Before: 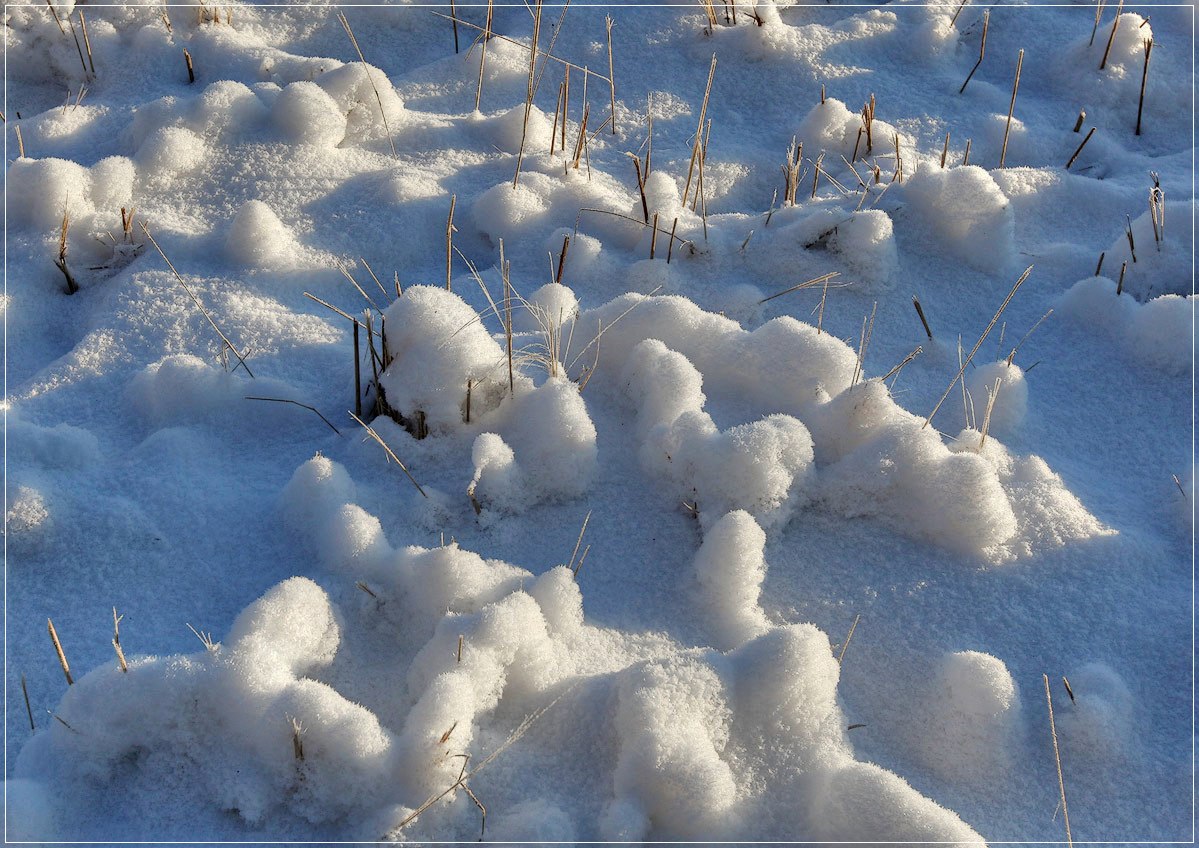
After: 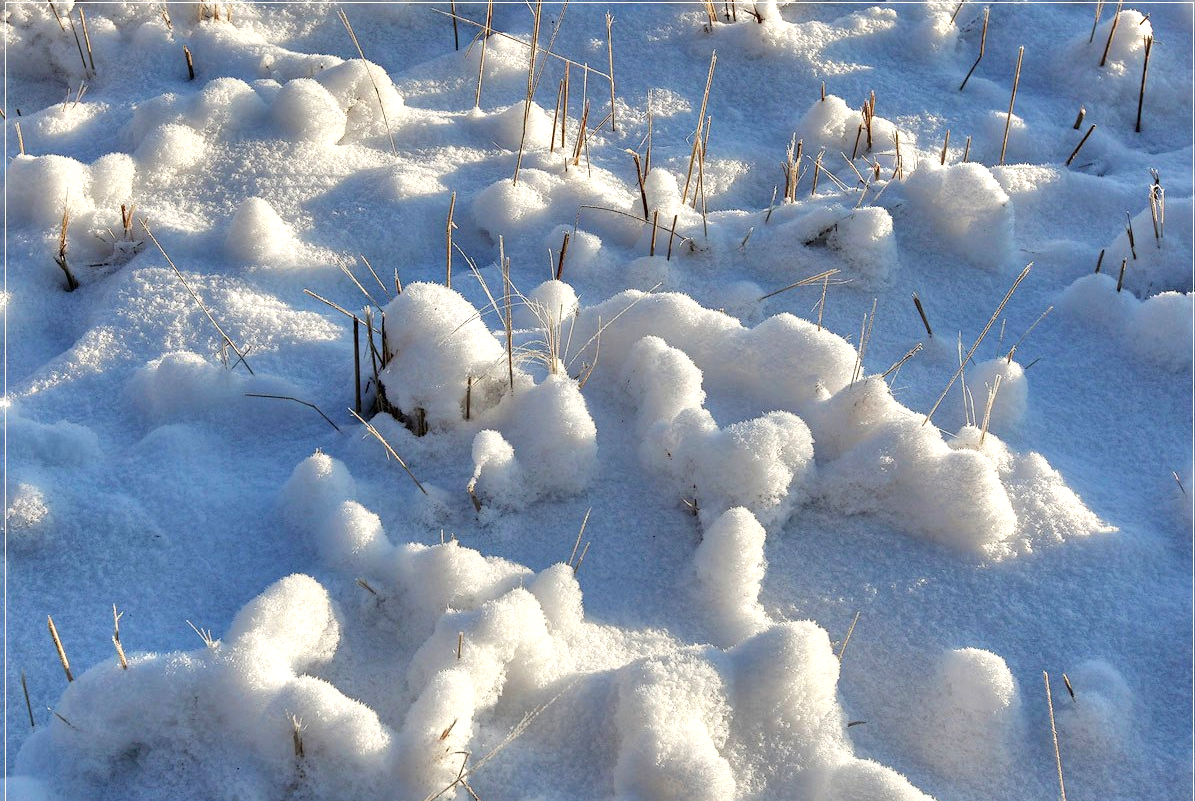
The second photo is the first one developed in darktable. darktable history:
exposure: exposure 0.52 EV, compensate highlight preservation false
crop: top 0.375%, right 0.255%, bottom 5.055%
